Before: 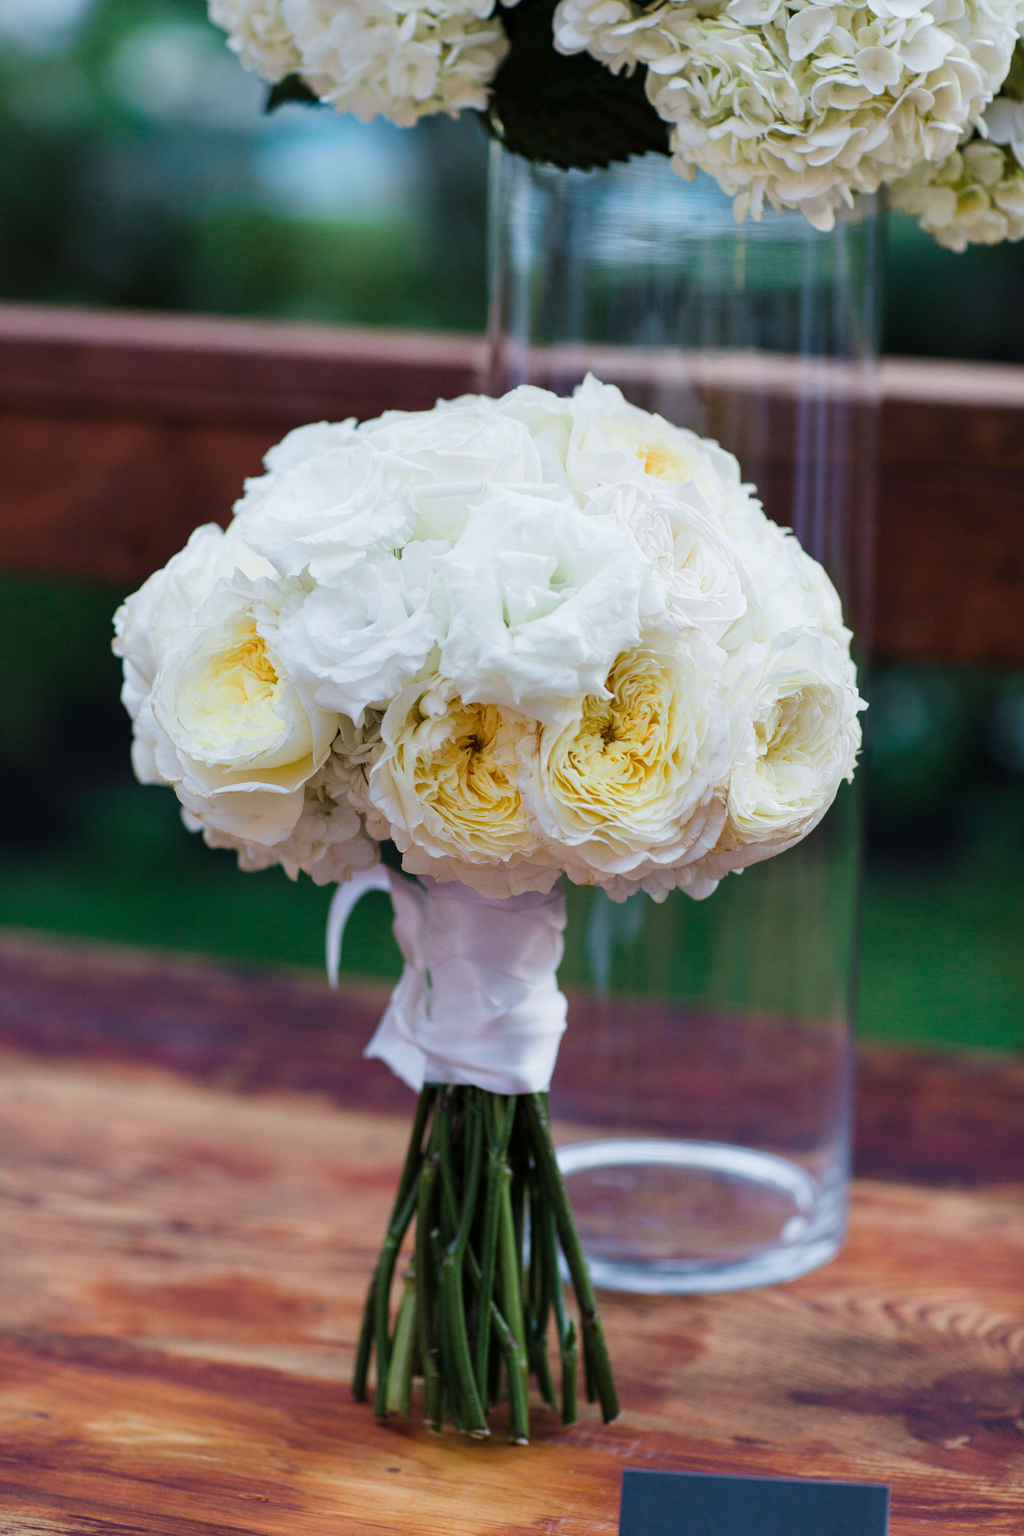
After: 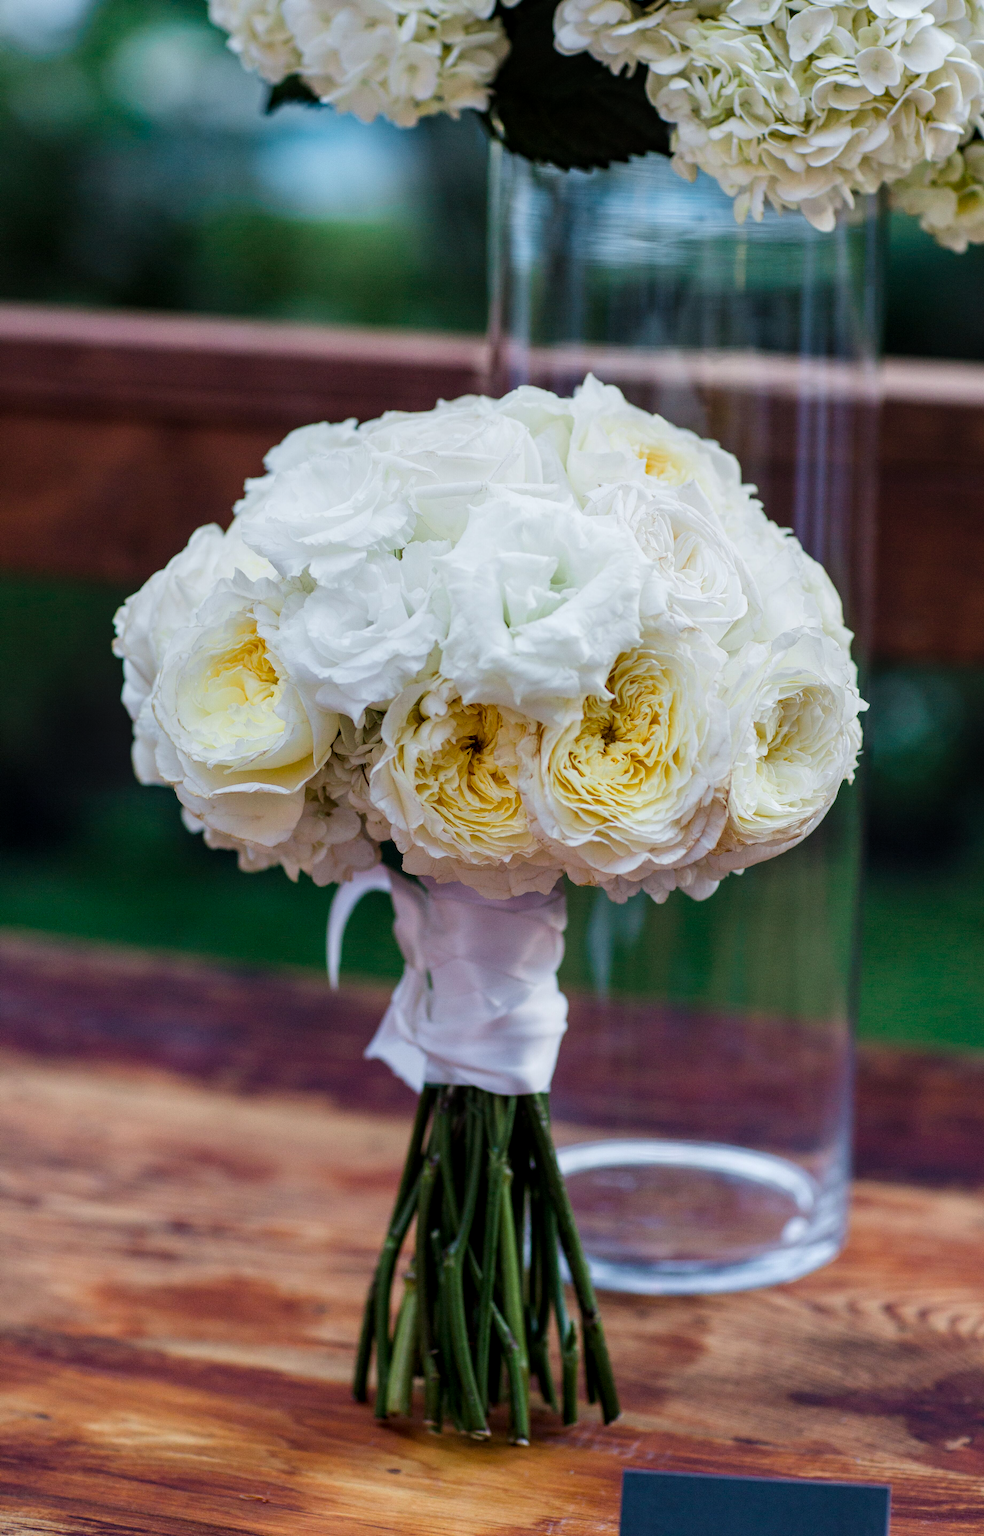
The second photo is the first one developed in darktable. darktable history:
local contrast: on, module defaults
crop: right 3.848%, bottom 0.024%
color balance rgb: power › luminance -8.919%, perceptual saturation grading › global saturation 10.045%
tone equalizer: edges refinement/feathering 500, mask exposure compensation -1.57 EV, preserve details no
